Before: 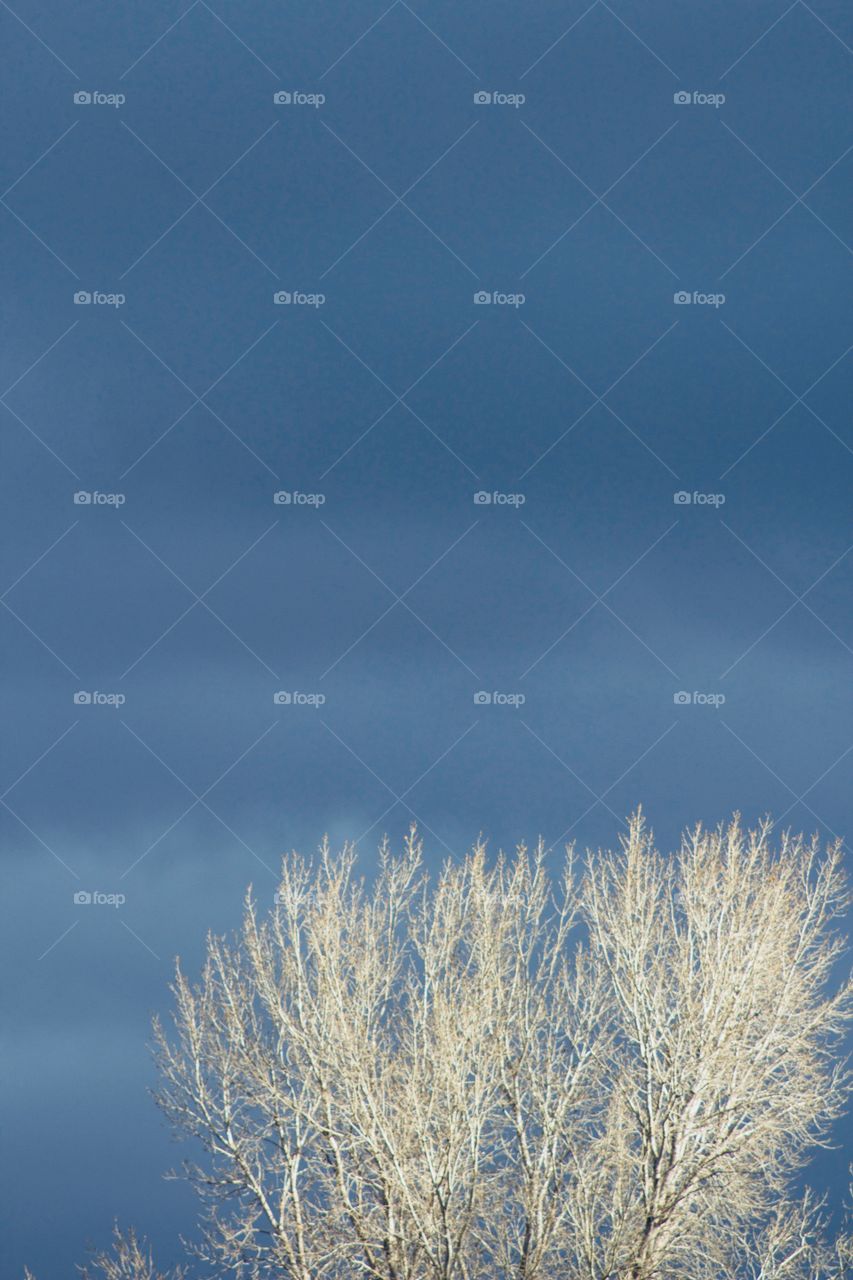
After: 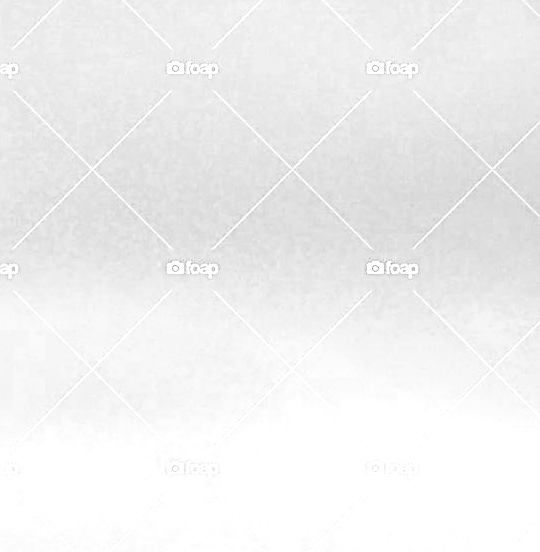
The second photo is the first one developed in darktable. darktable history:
contrast brightness saturation: contrast 0.146, brightness 0.04
crop: left 36.004%, top 18%, right 0.683%, bottom 38.823%
sharpen: on, module defaults
color zones: curves: ch0 [(0, 0.613) (0.01, 0.613) (0.245, 0.448) (0.498, 0.529) (0.642, 0.665) (0.879, 0.777) (0.99, 0.613)]; ch1 [(0, 0) (0.143, 0) (0.286, 0) (0.429, 0) (0.571, 0) (0.714, 0) (0.857, 0)]
base curve: curves: ch0 [(0, 0) (0.005, 0.002) (0.15, 0.3) (0.4, 0.7) (0.75, 0.95) (1, 1)], preserve colors none
exposure: black level correction 0, exposure 0.698 EV, compensate highlight preservation false
